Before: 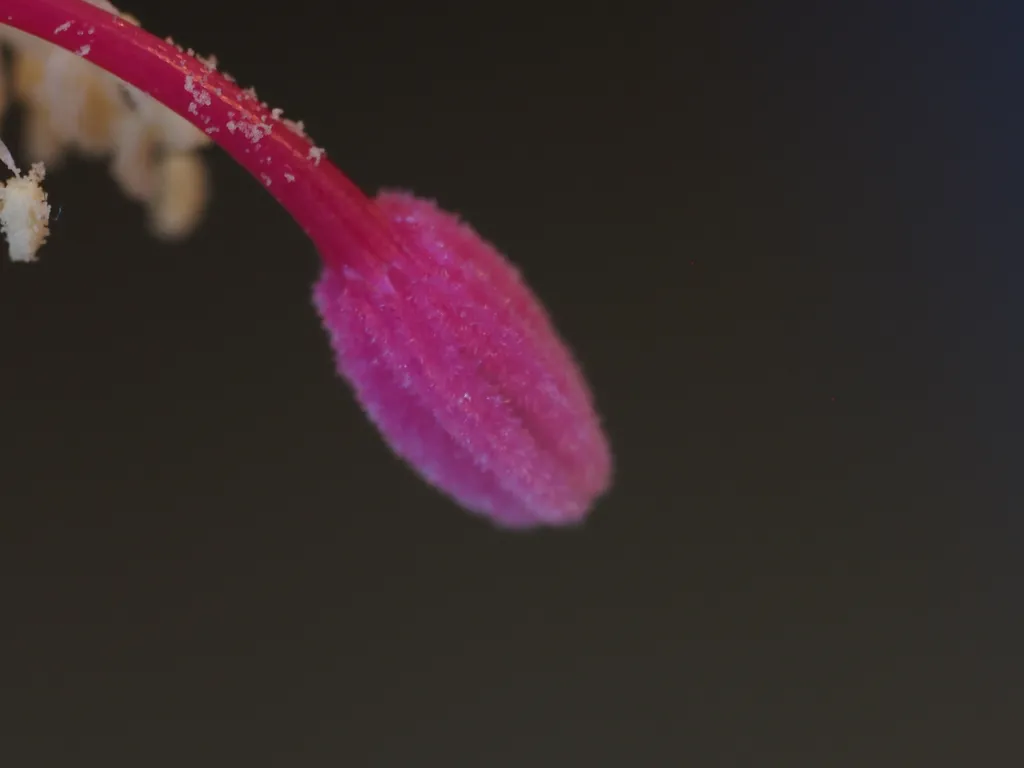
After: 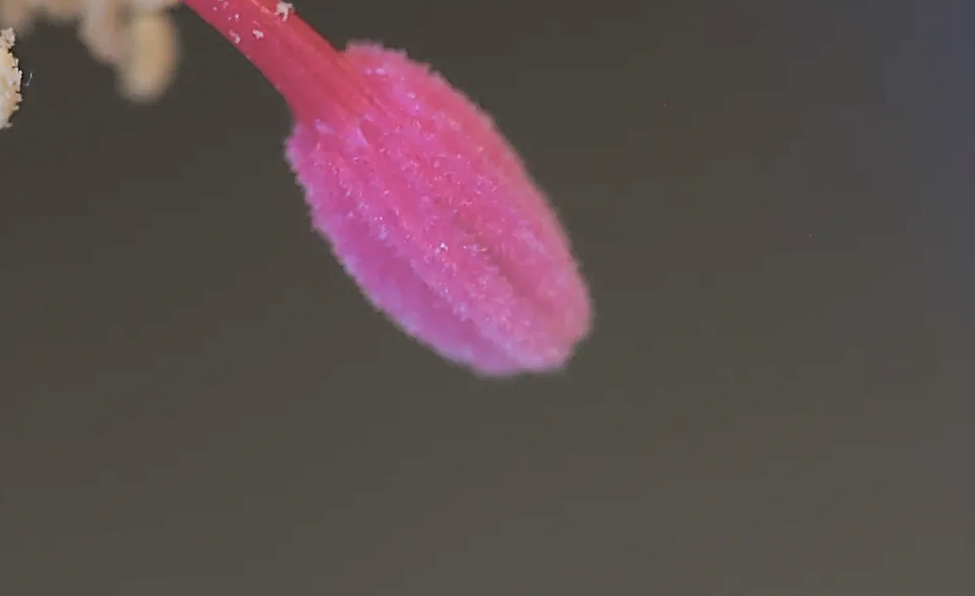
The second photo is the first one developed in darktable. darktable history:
crop and rotate: top 18.507%
sharpen: radius 2.584, amount 0.688
rotate and perspective: rotation -2.12°, lens shift (vertical) 0.009, lens shift (horizontal) -0.008, automatic cropping original format, crop left 0.036, crop right 0.964, crop top 0.05, crop bottom 0.959
contrast brightness saturation: brightness 0.28
